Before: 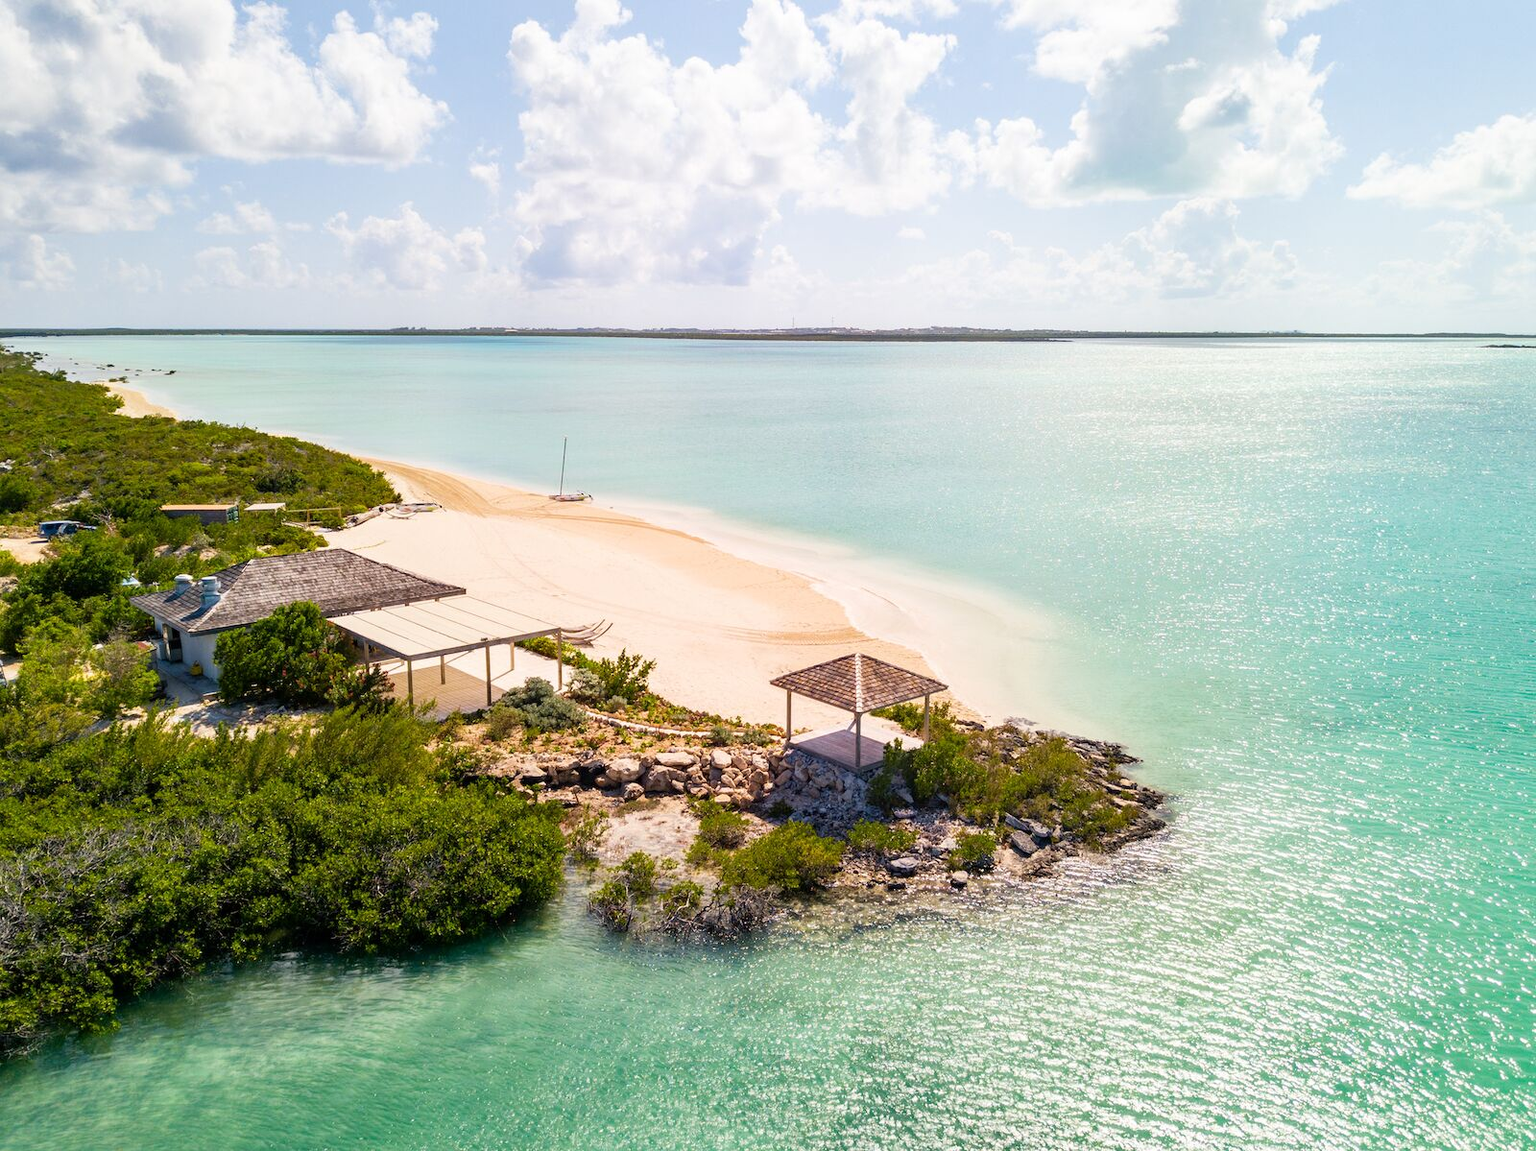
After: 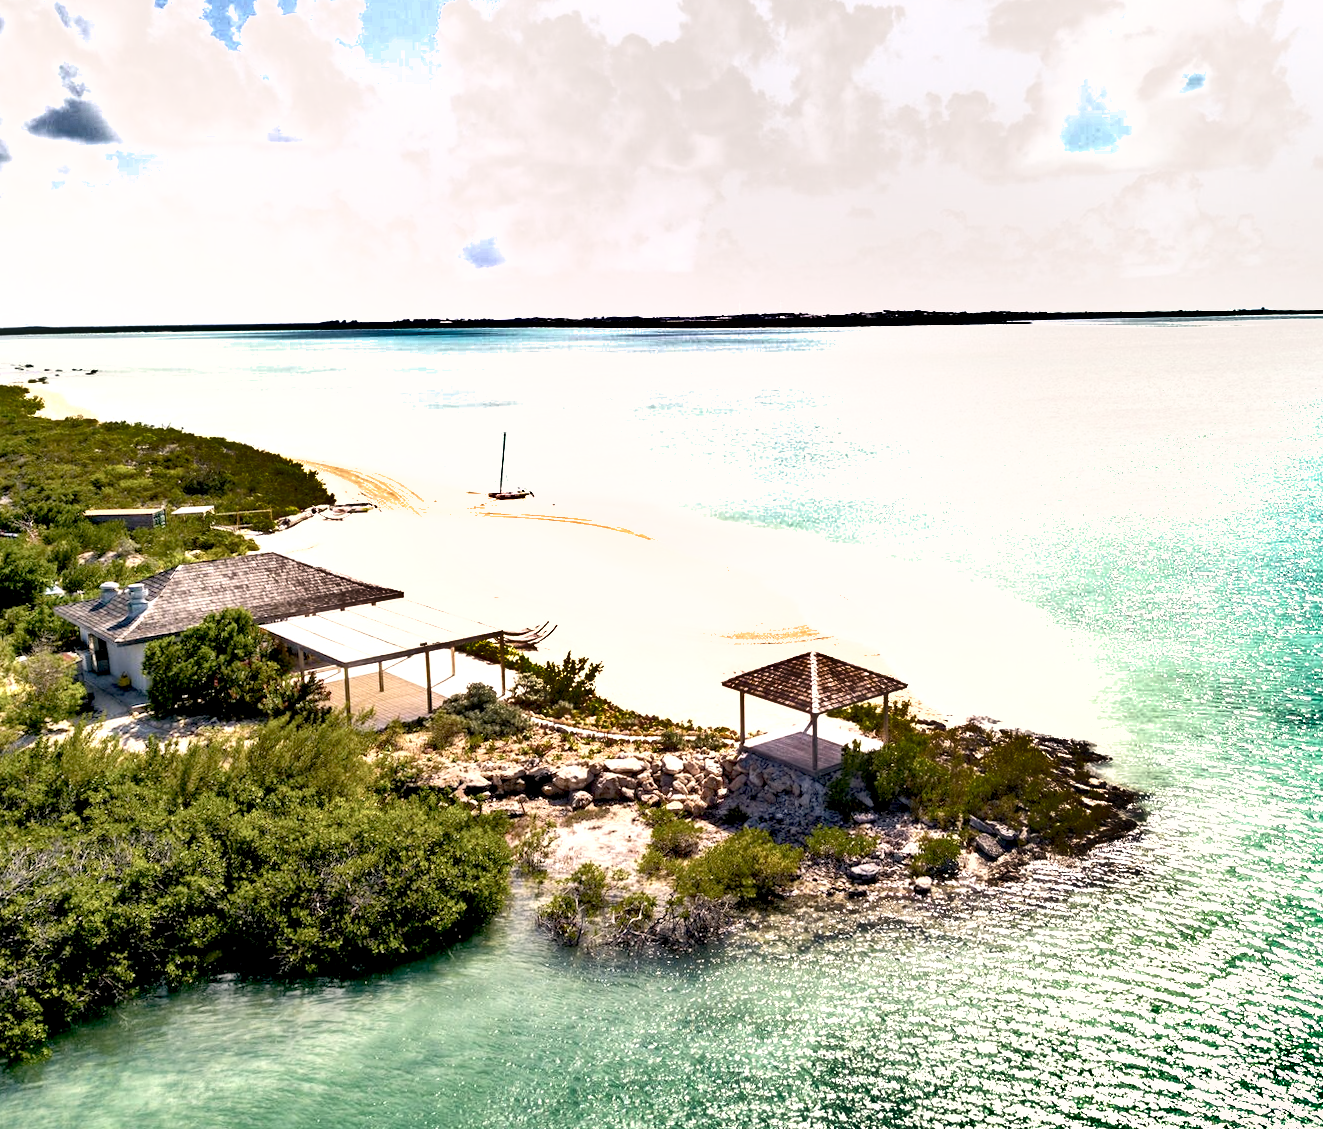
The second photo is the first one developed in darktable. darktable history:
crop and rotate: angle 1.01°, left 4.111%, top 1.153%, right 11.257%, bottom 2.413%
color correction: highlights a* 5.53, highlights b* 5.15, saturation 0.657
exposure: black level correction 0.011, exposure 0.694 EV, compensate highlight preservation false
shadows and highlights: radius 105.82, shadows 41, highlights -72.47, highlights color adjustment 51.95%, low approximation 0.01, soften with gaussian
